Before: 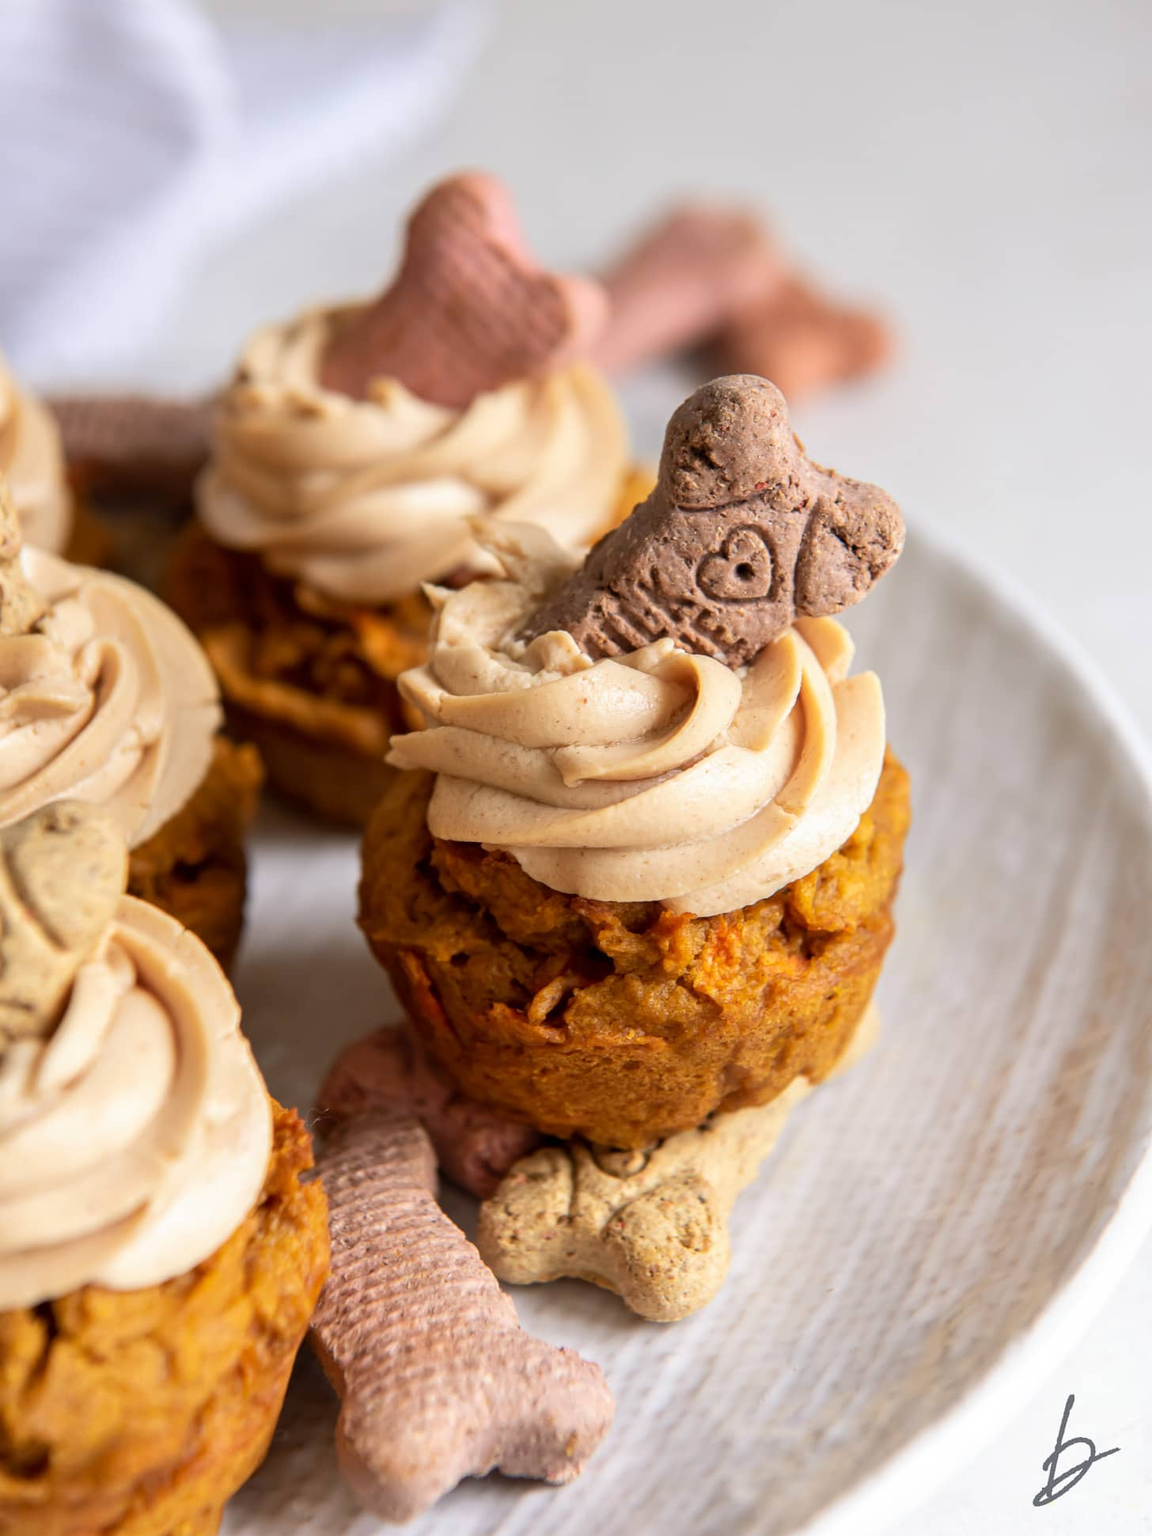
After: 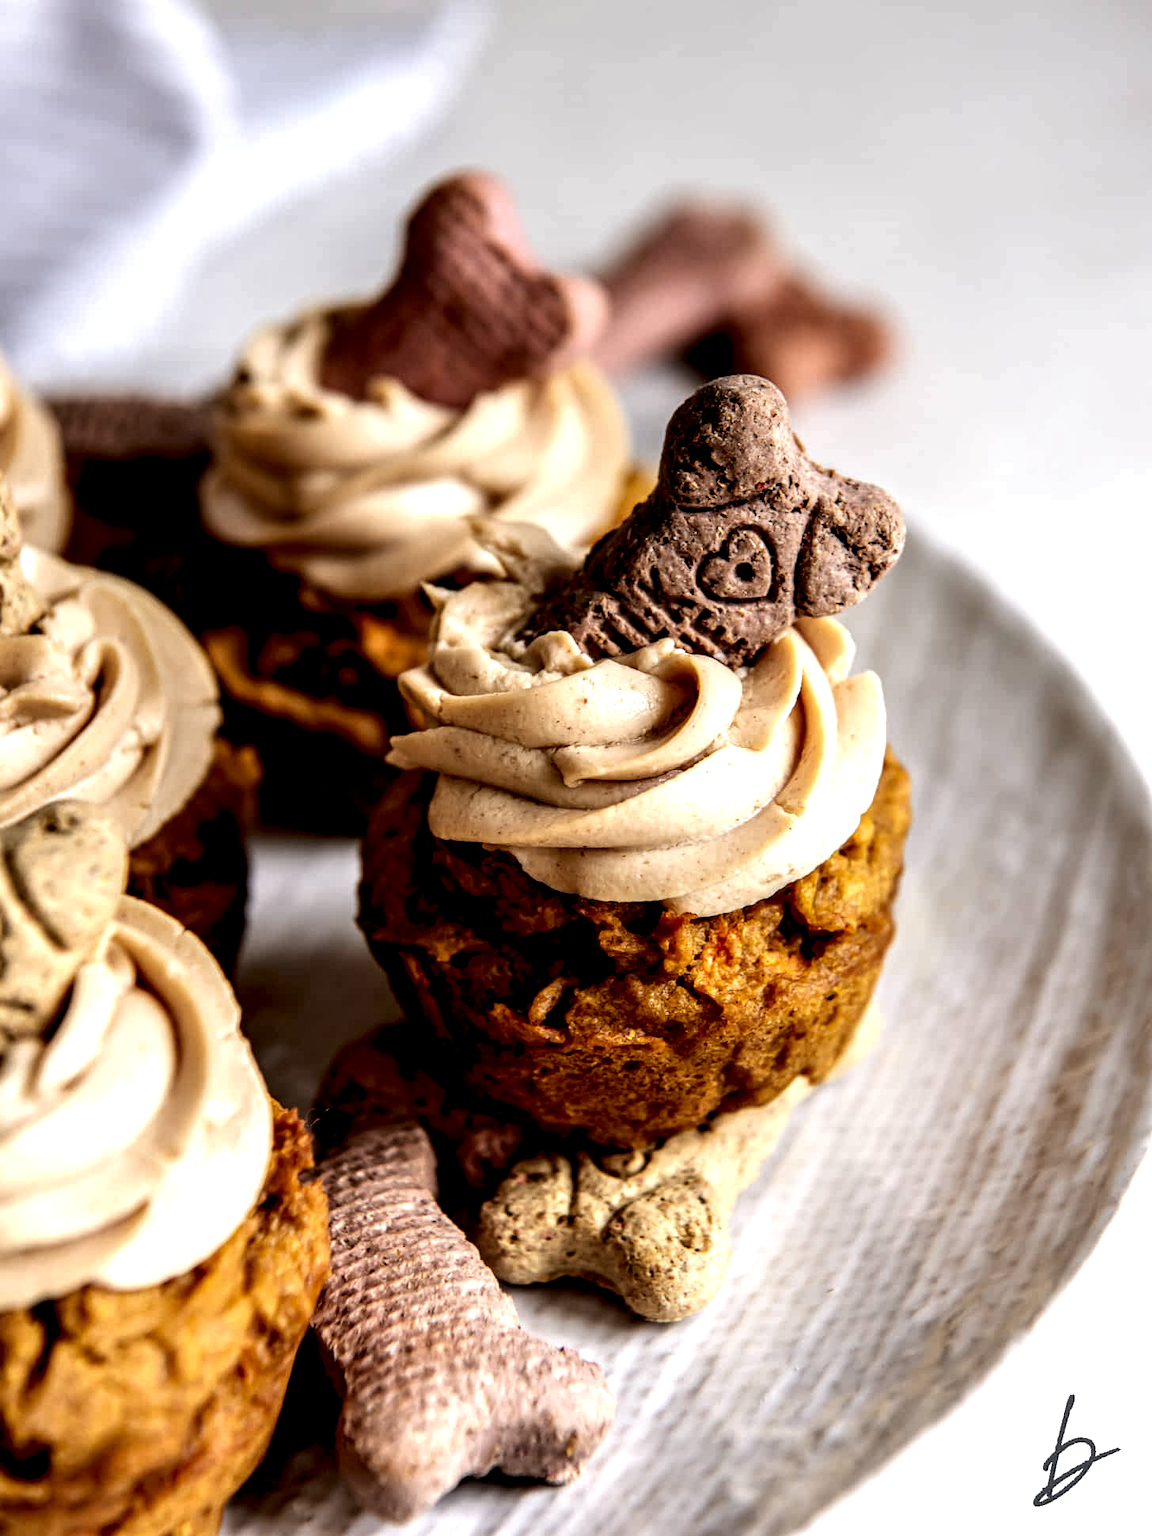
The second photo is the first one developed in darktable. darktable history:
local contrast: shadows 181%, detail 225%
